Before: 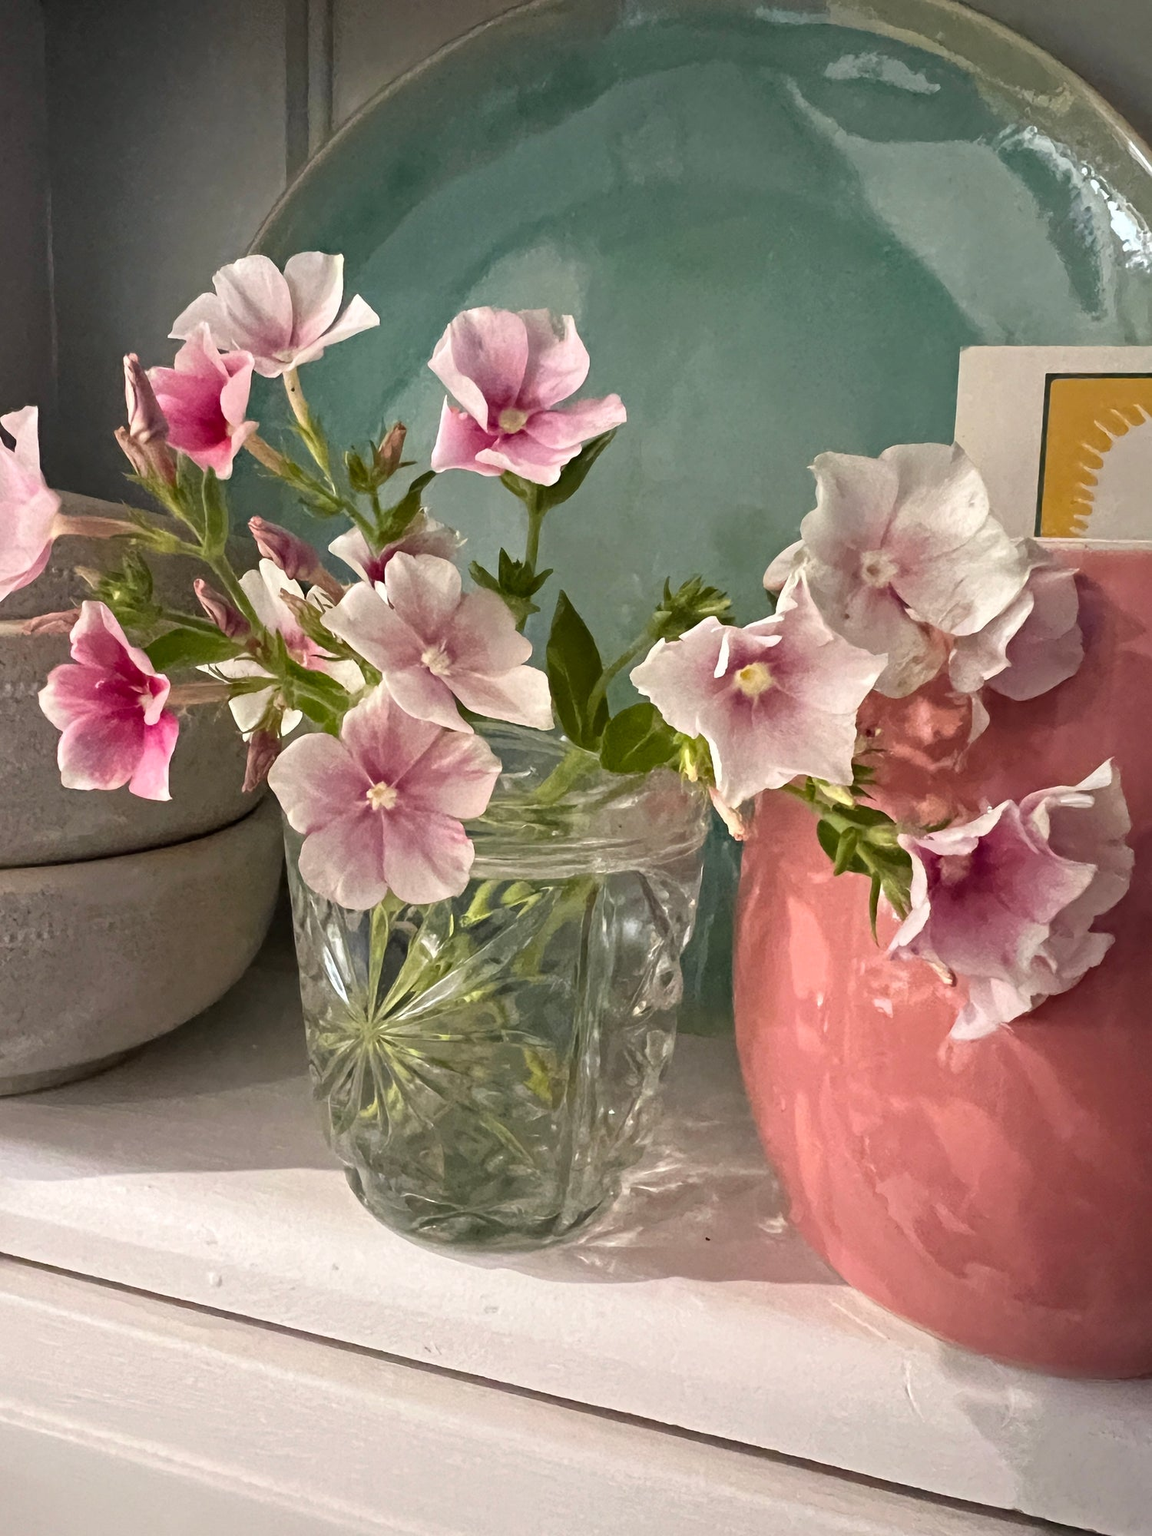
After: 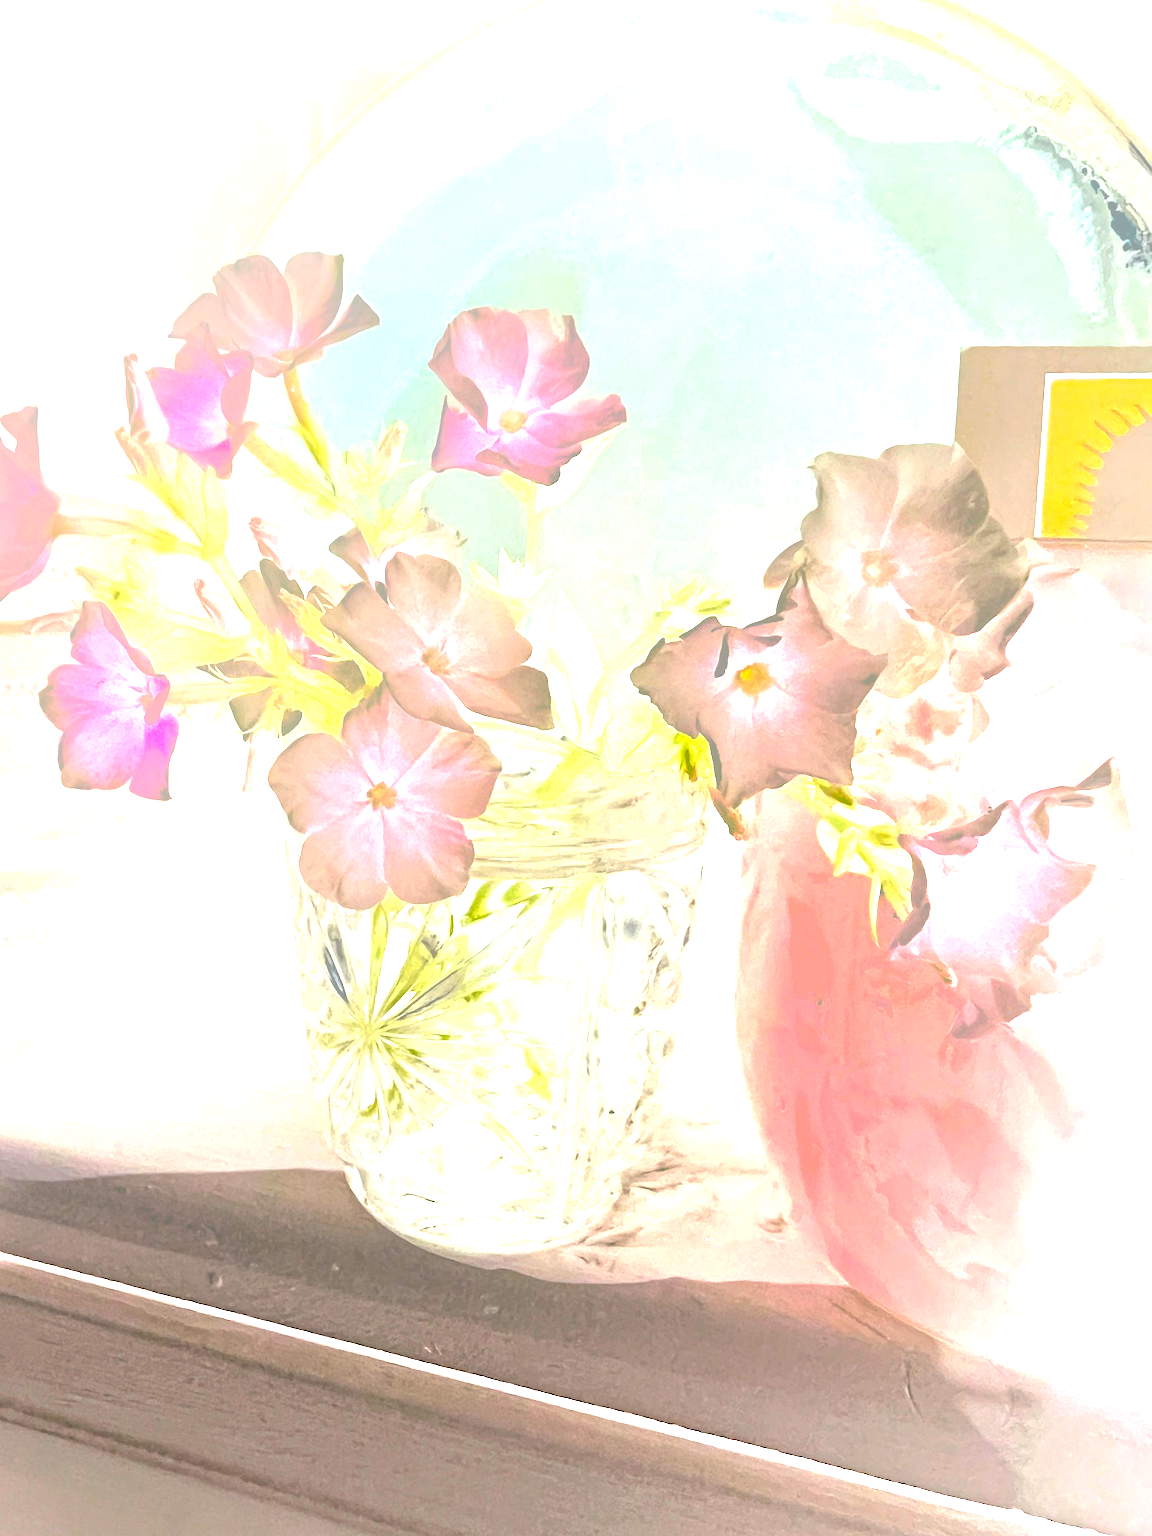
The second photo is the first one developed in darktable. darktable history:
exposure: black level correction 0, exposure 1.7 EV, compensate exposure bias true, compensate highlight preservation false
local contrast: highlights 123%, shadows 126%, detail 140%, midtone range 0.254
contrast brightness saturation: contrast 0.22, brightness -0.19, saturation 0.24
bloom: size 85%, threshold 5%, strength 85%
